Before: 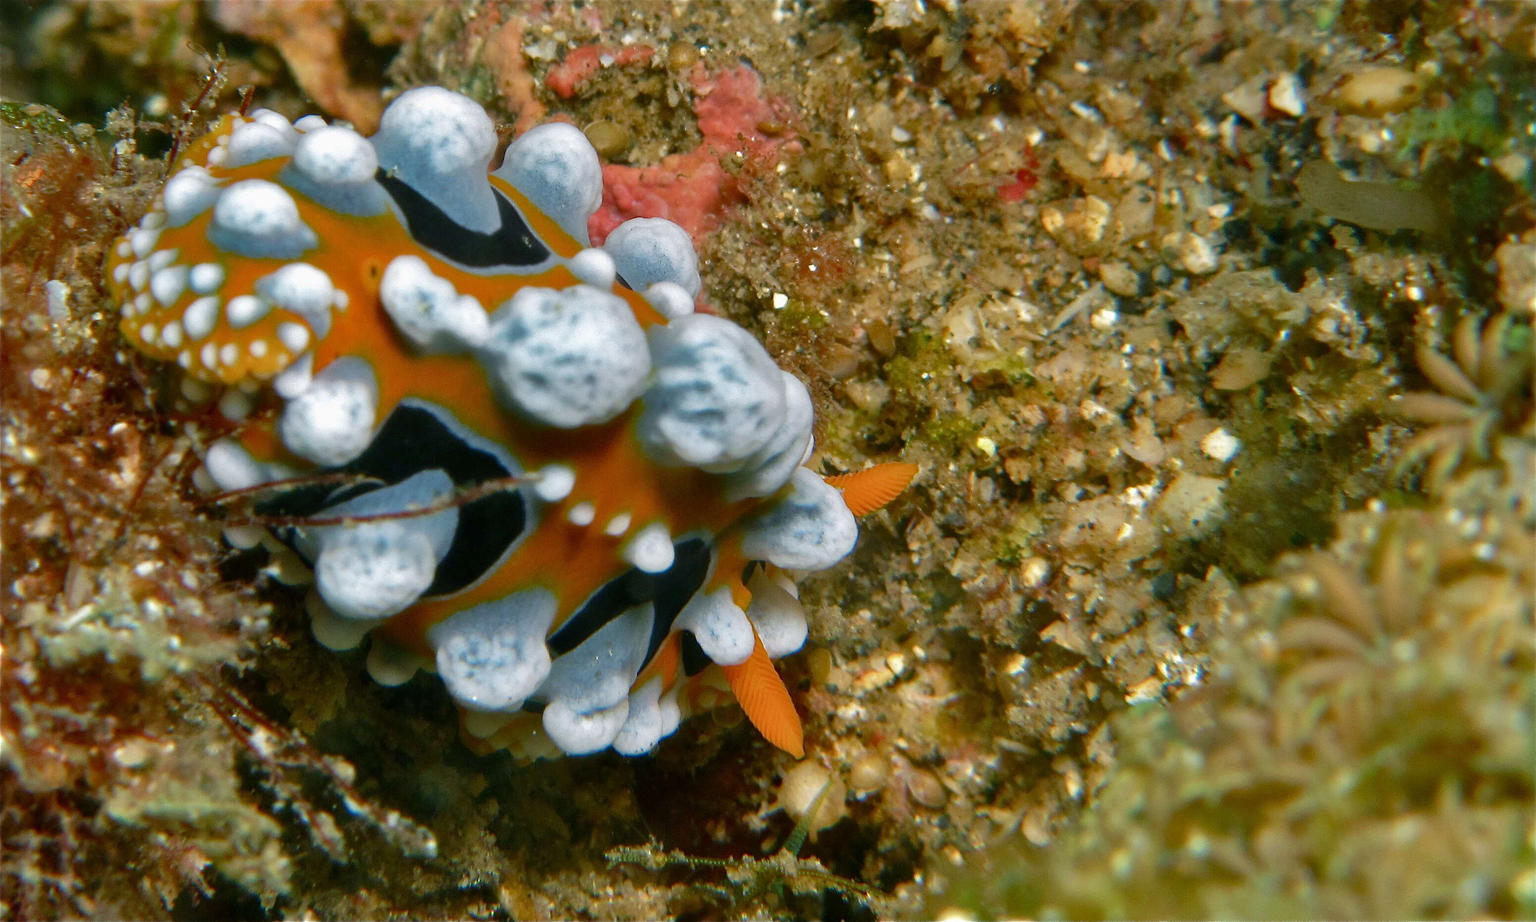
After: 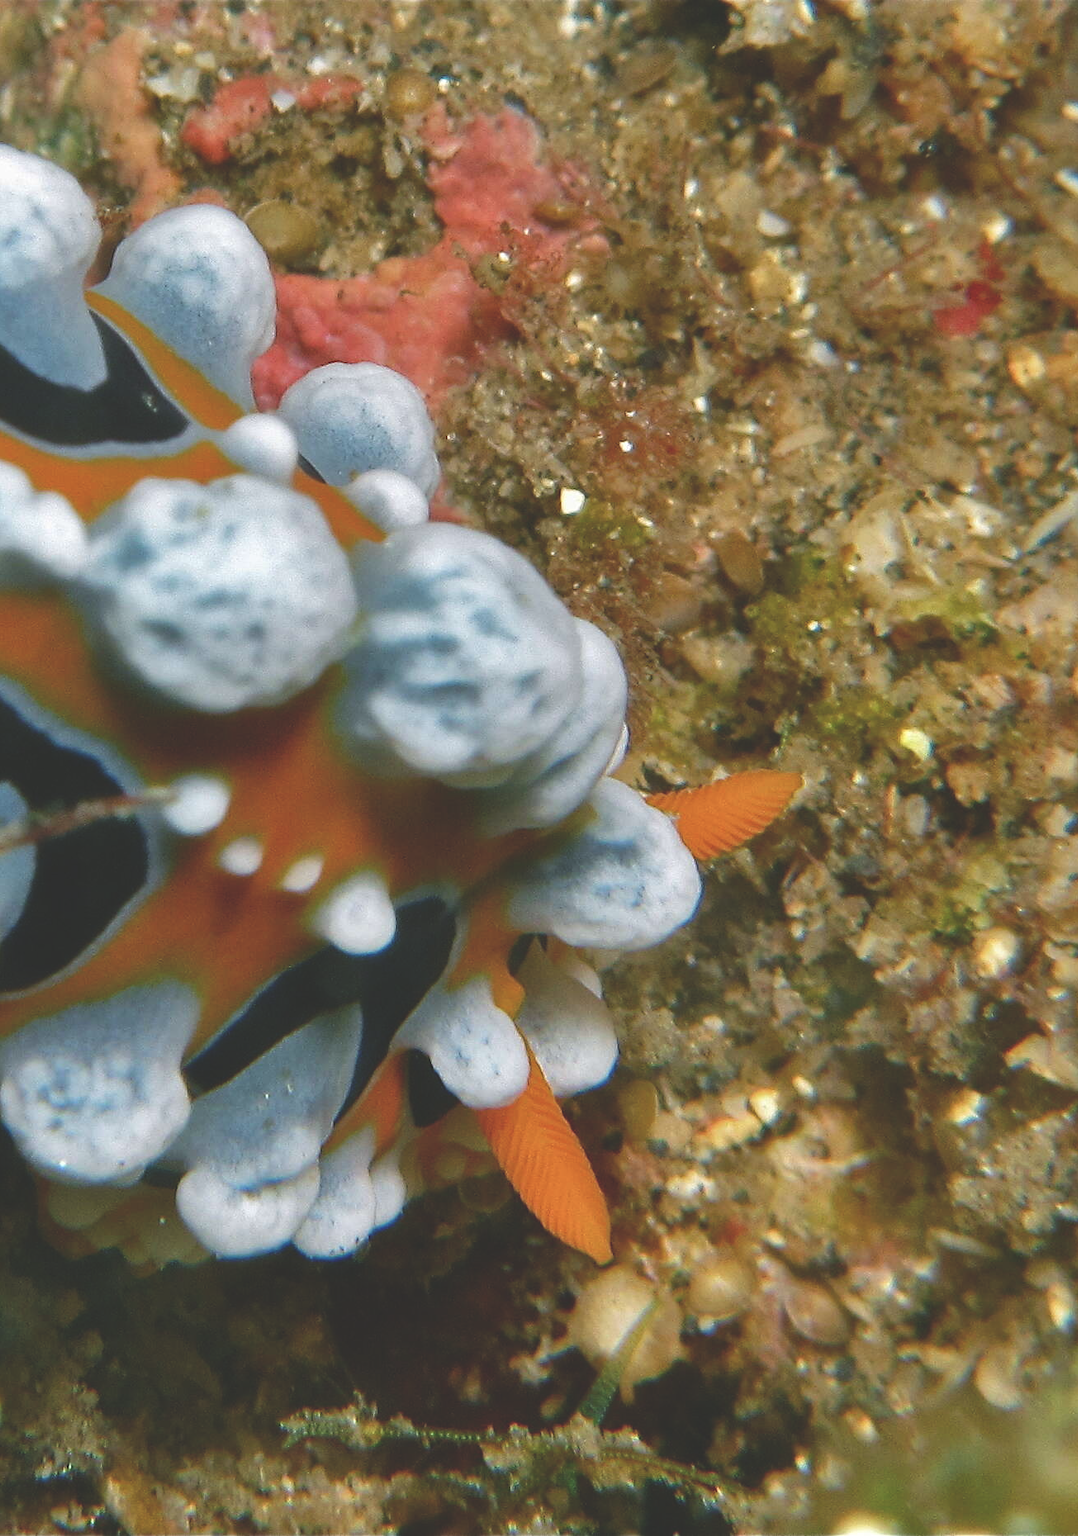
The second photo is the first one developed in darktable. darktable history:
crop: left 28.452%, right 29.399%
color calibration: illuminant same as pipeline (D50), adaptation XYZ, x 0.346, y 0.358, temperature 5023.56 K
exposure: black level correction -0.027, compensate highlight preservation false
